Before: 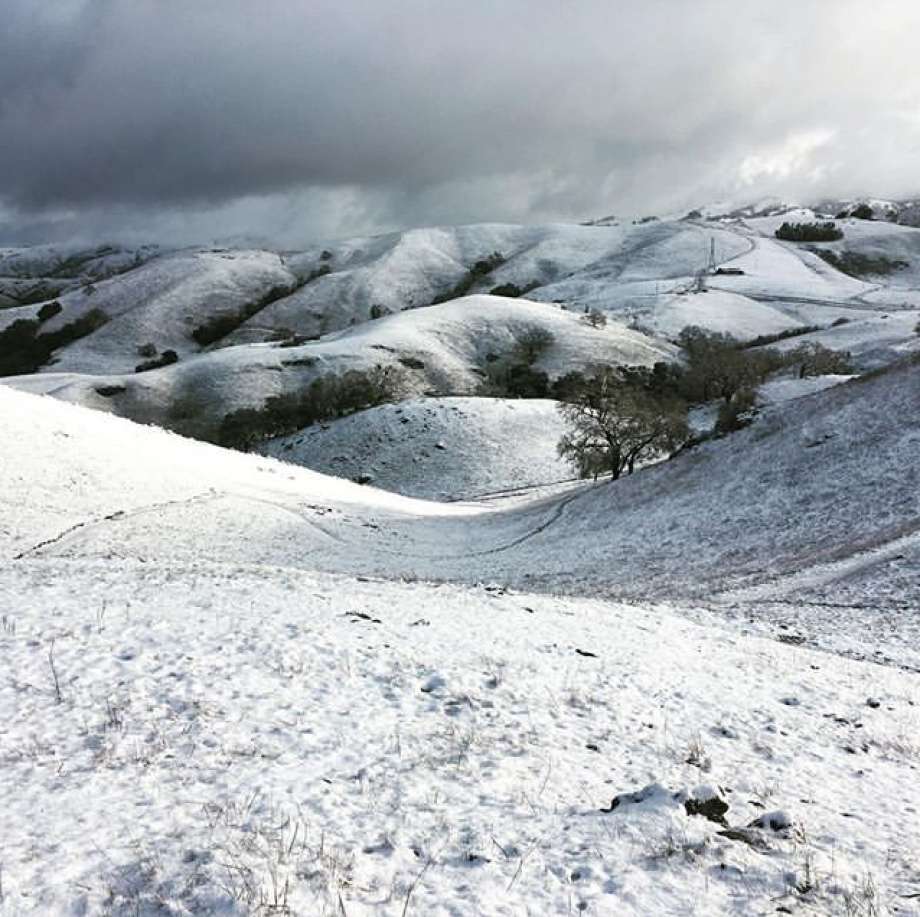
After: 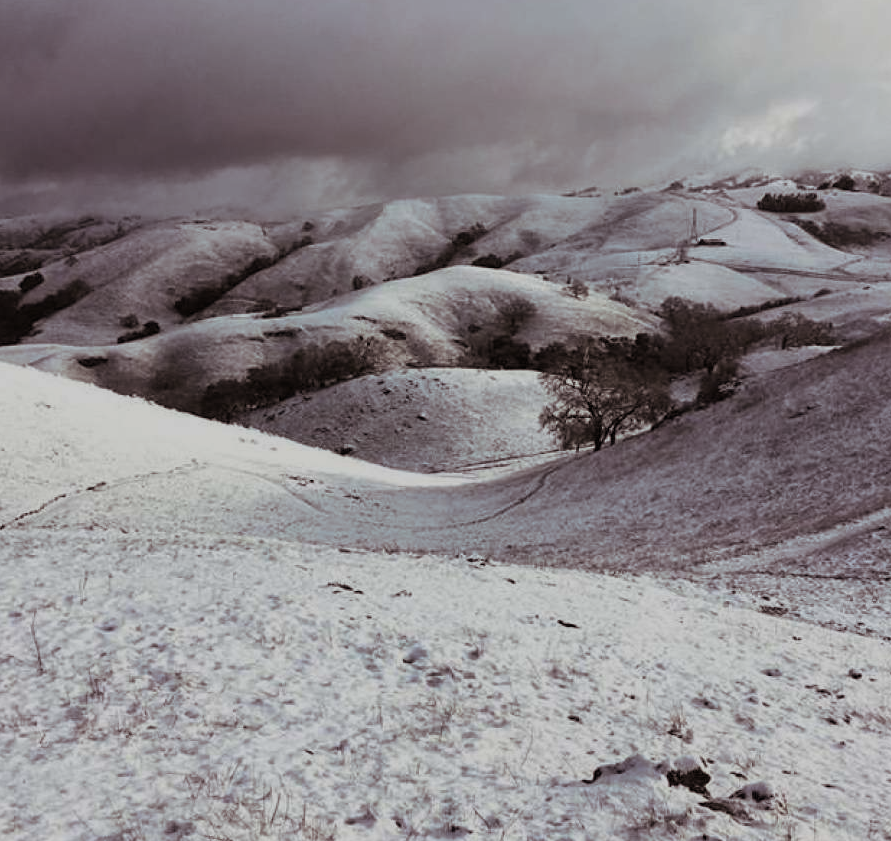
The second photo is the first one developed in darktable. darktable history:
crop: left 1.964%, top 3.251%, right 1.122%, bottom 4.933%
split-toning: shadows › saturation 0.24, highlights › hue 54°, highlights › saturation 0.24
exposure: black level correction 0, exposure -0.766 EV, compensate highlight preservation false
